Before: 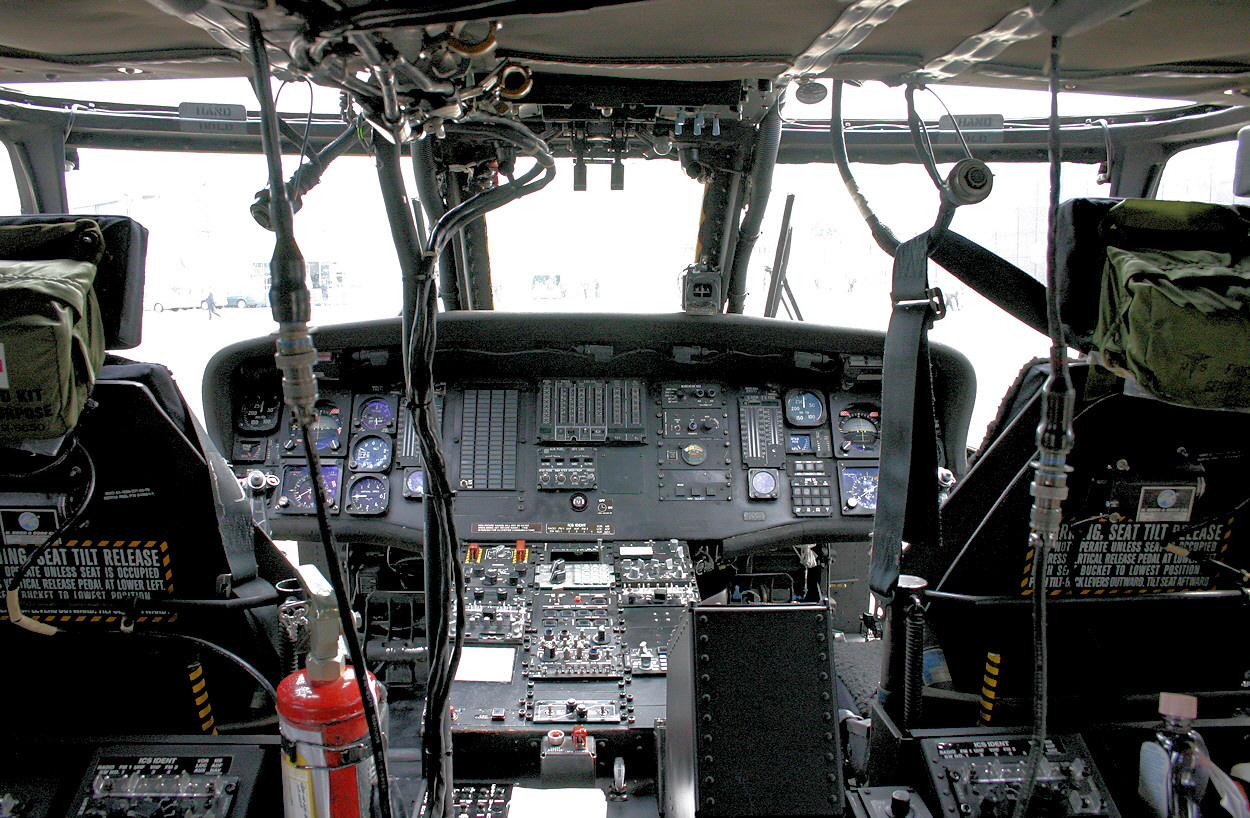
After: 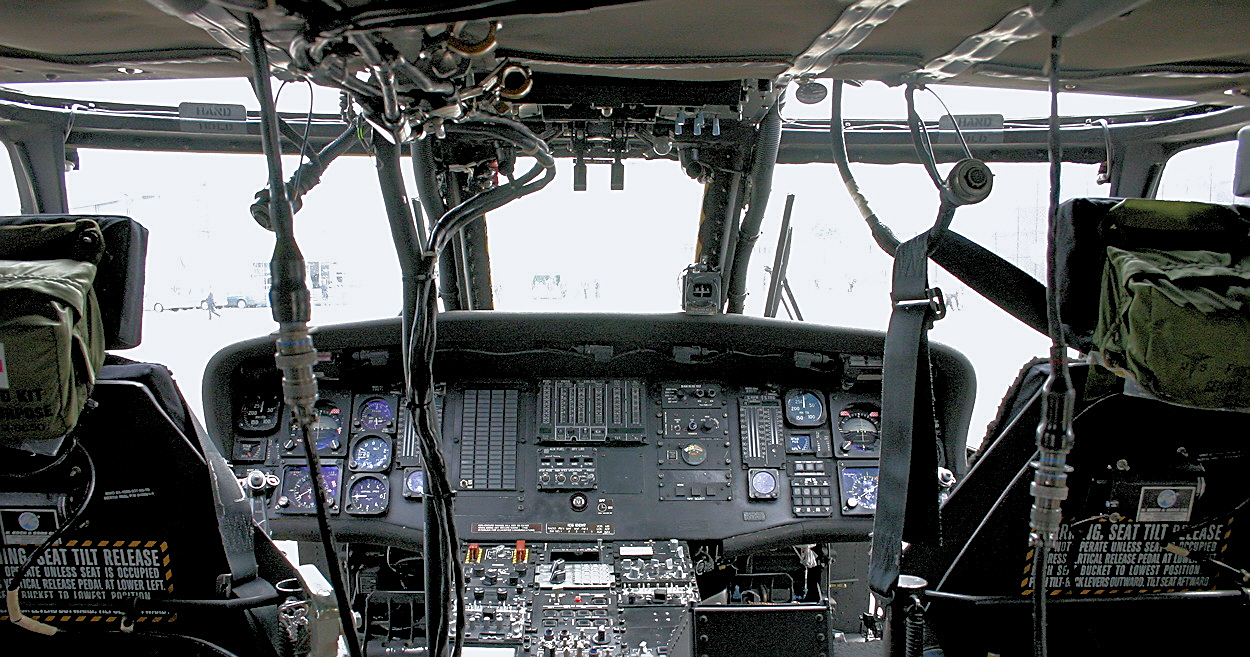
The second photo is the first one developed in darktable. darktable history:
crop: bottom 19.644%
exposure: exposure -0.177 EV, compensate highlight preservation false
white balance: red 0.988, blue 1.017
sharpen: on, module defaults
